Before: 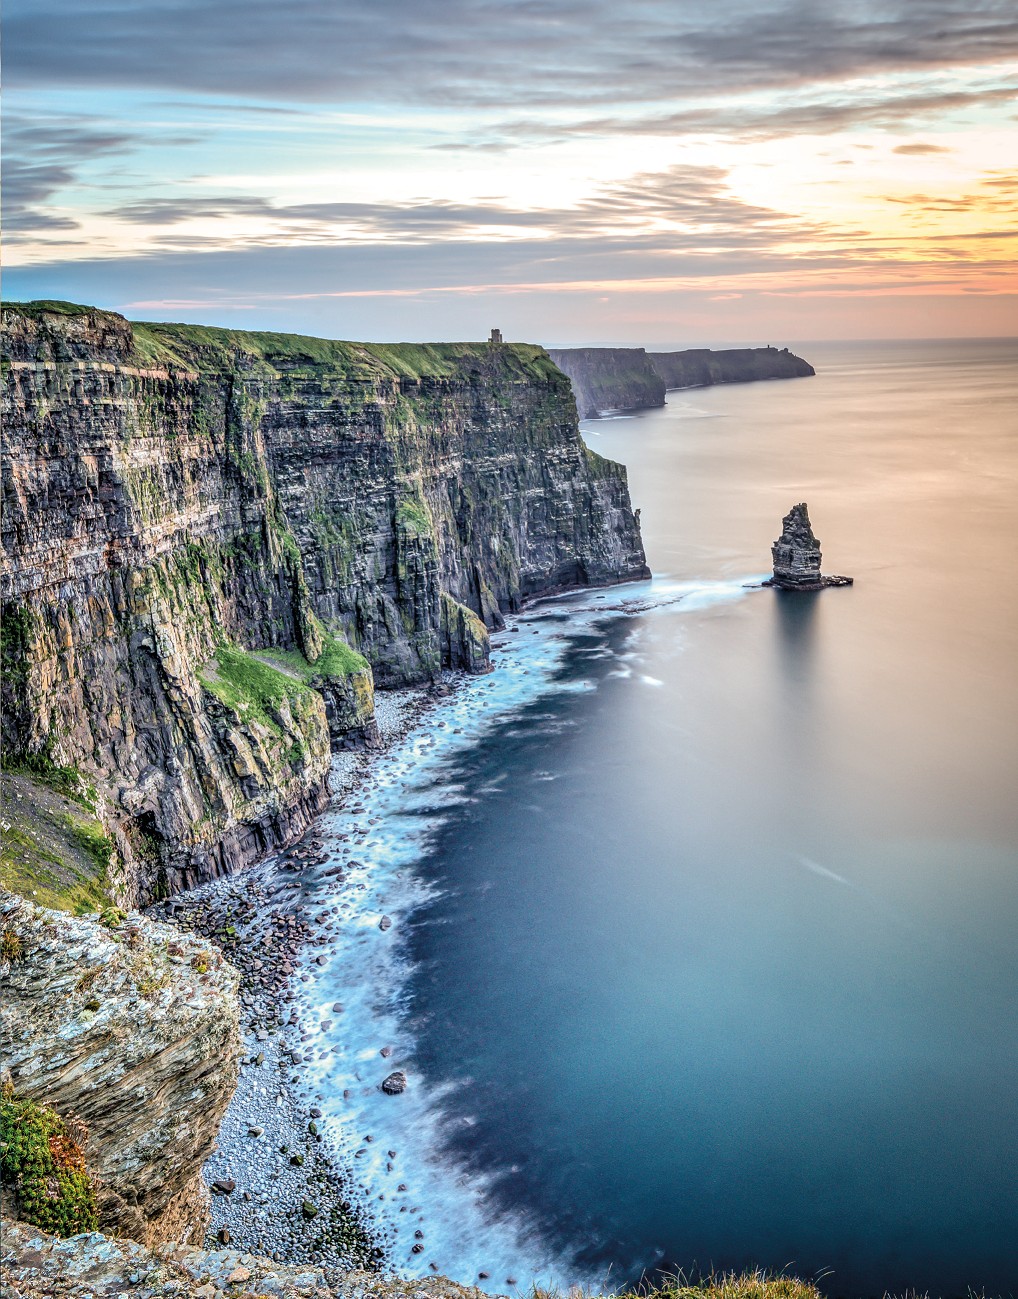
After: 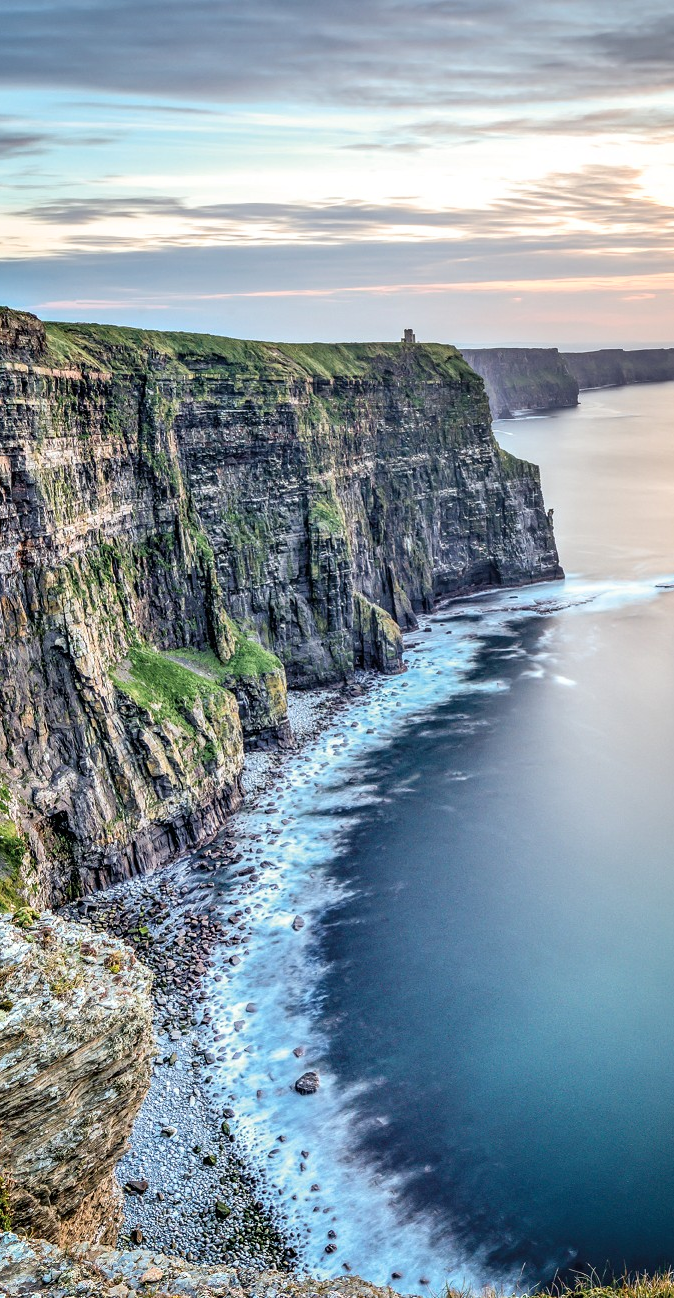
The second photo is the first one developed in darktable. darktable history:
crop and rotate: left 8.588%, right 25.128%
shadows and highlights: shadows -29.04, highlights 30.3
